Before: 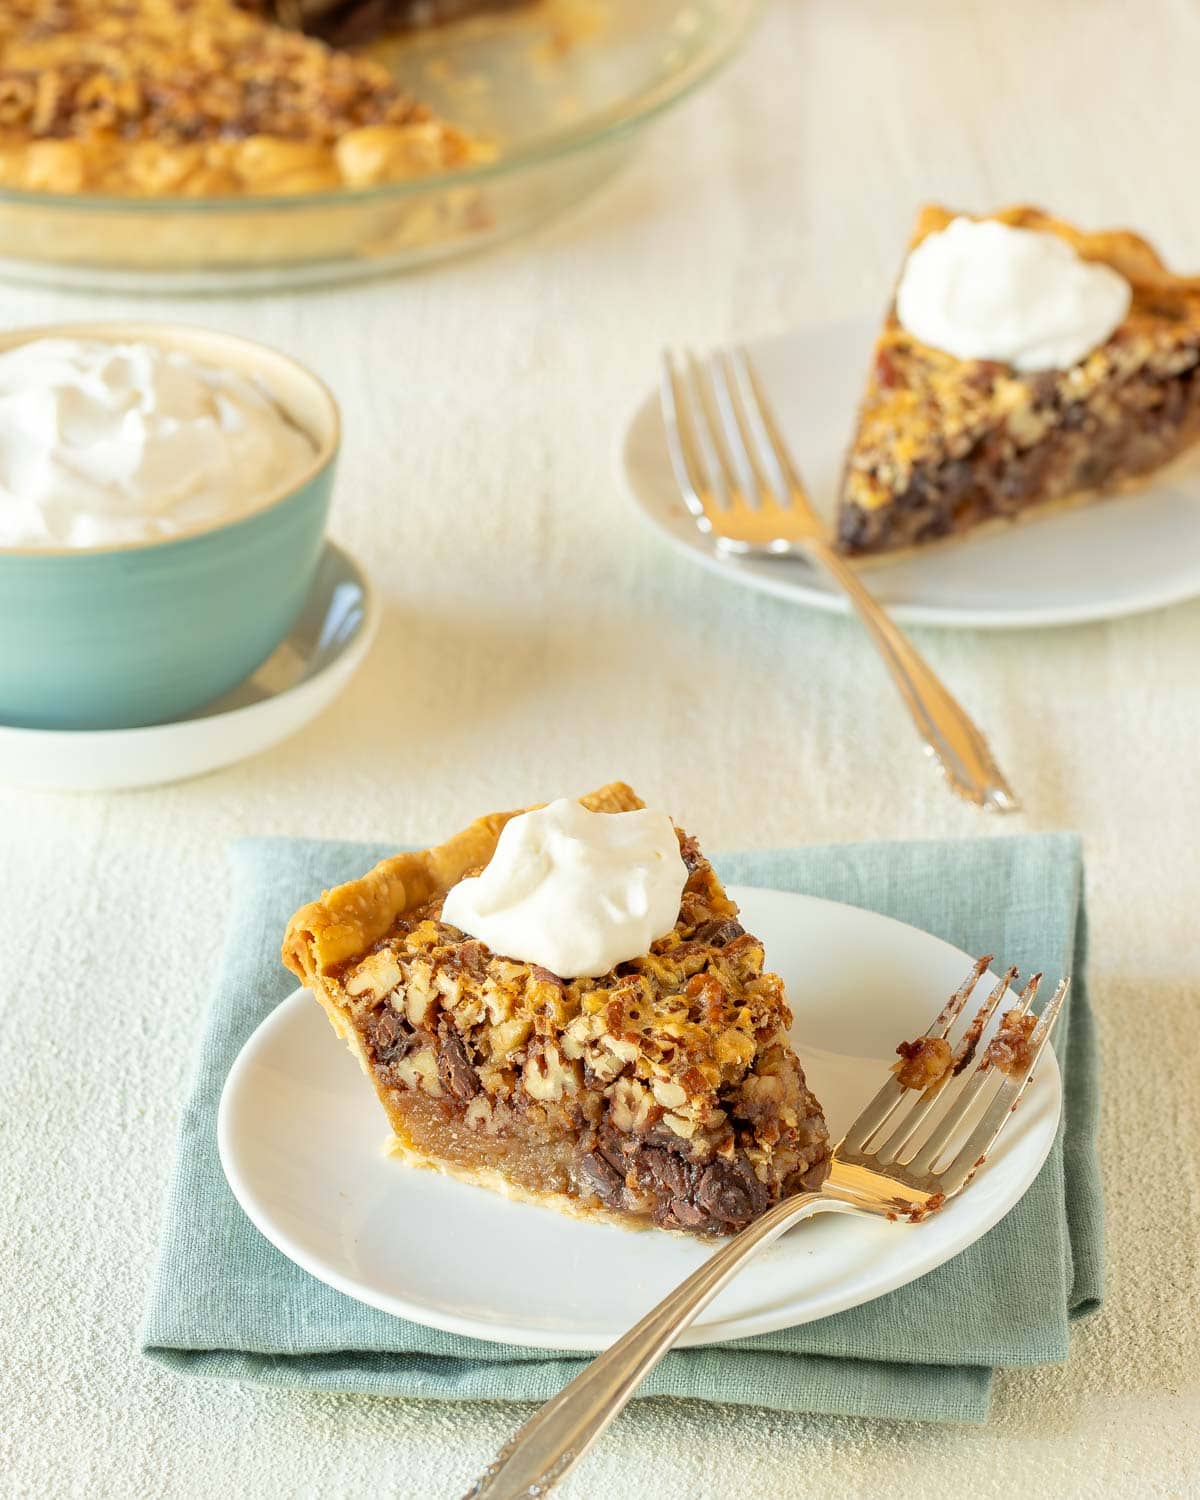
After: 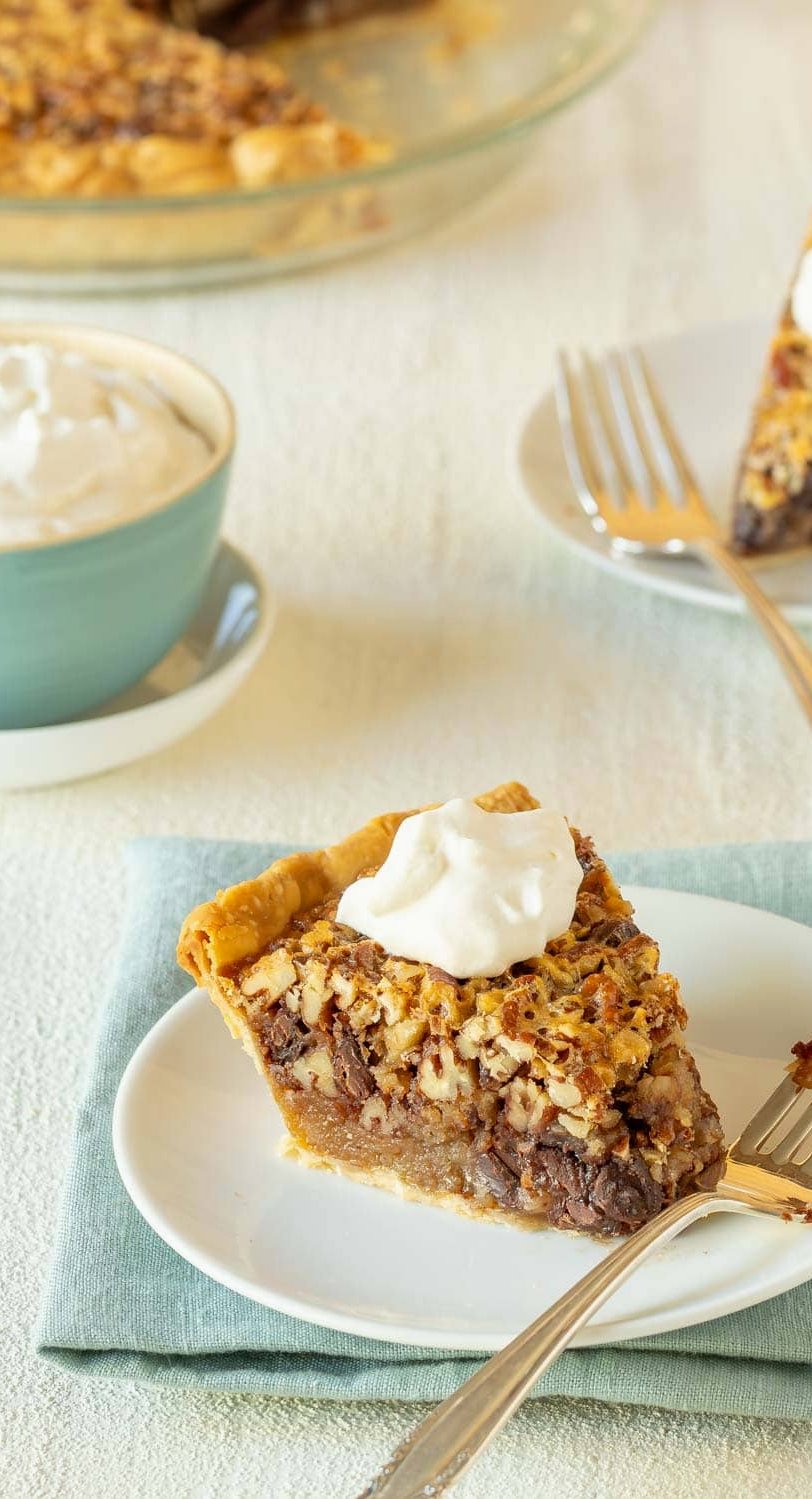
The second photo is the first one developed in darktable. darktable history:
crop and rotate: left 8.78%, right 23.544%
exposure: exposure -0.058 EV, compensate exposure bias true, compensate highlight preservation false
